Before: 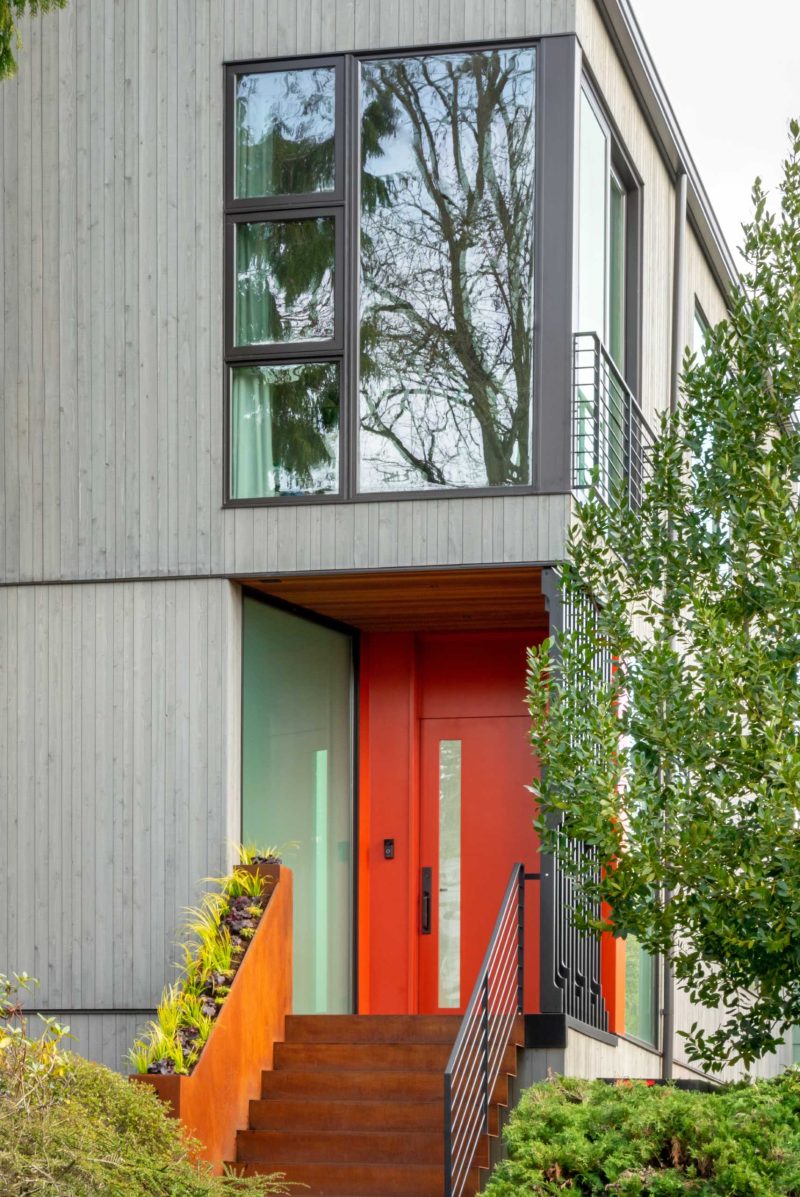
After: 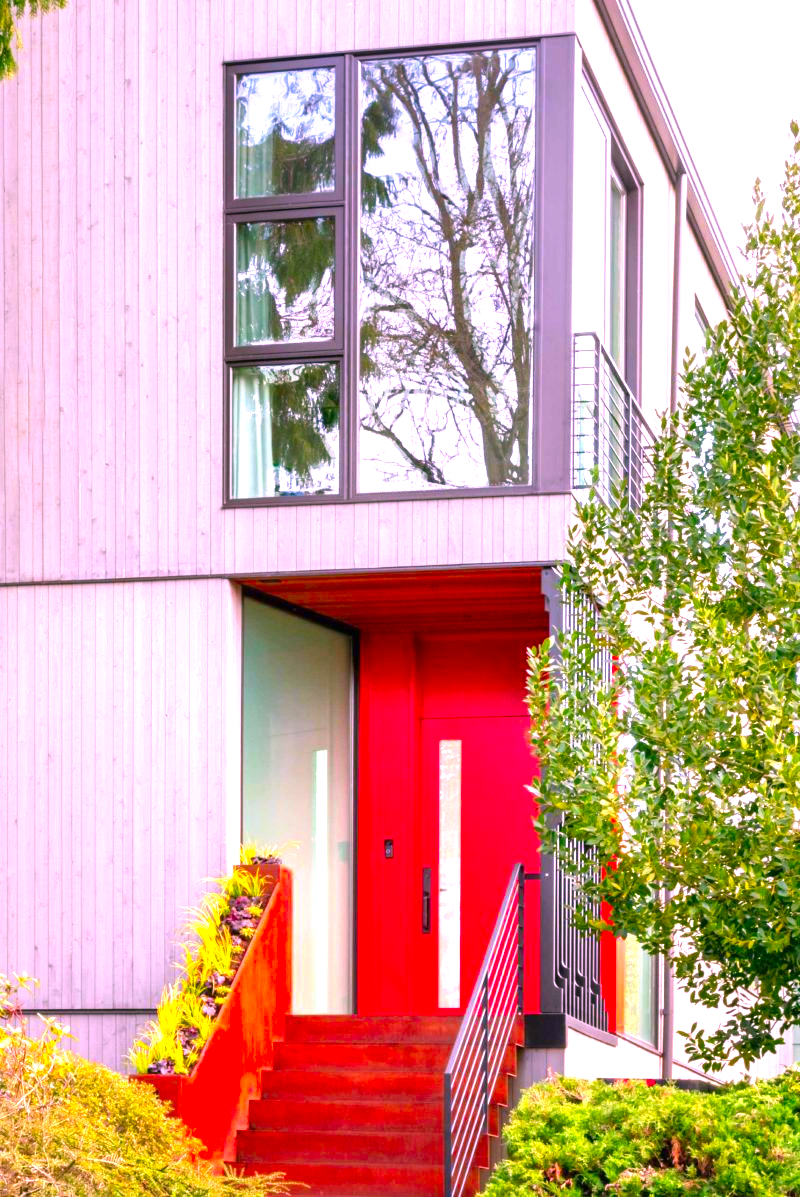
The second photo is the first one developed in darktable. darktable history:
exposure: black level correction 0, exposure 1.102 EV, compensate exposure bias true, compensate highlight preservation false
color correction: highlights a* 19.02, highlights b* -12.17, saturation 1.64
